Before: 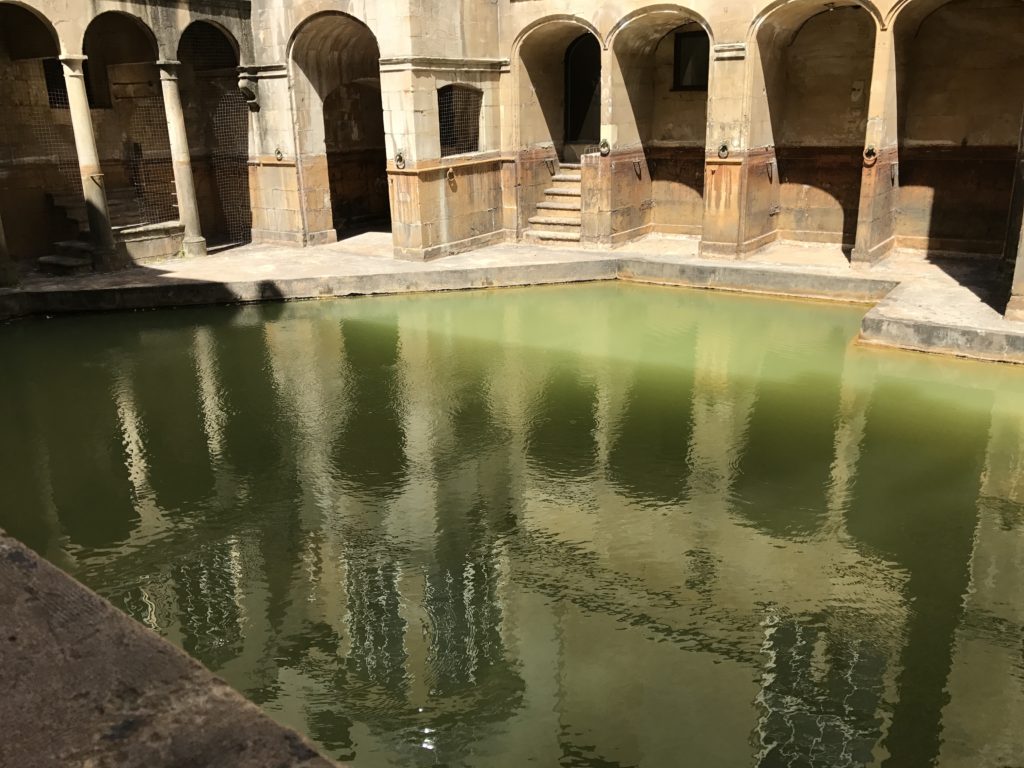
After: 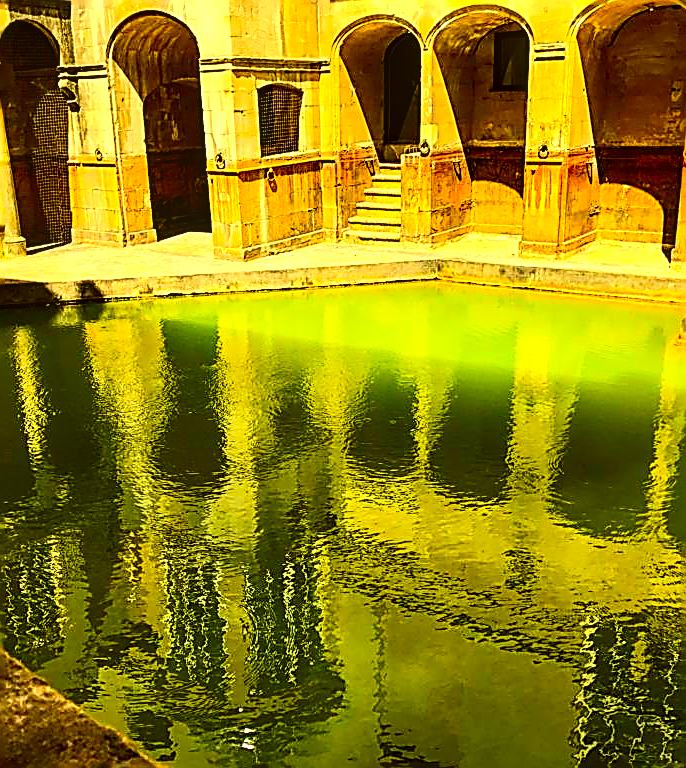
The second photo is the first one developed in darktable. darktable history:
crop and rotate: left 17.601%, right 15.344%
contrast brightness saturation: contrast 0.26, brightness 0.012, saturation 0.88
local contrast: highlights 44%, shadows 59%, detail 137%, midtone range 0.51
color correction: highlights a* 0.121, highlights b* 29.53, shadows a* -0.172, shadows b* 20.98
color balance rgb: global offset › luminance -0.494%, perceptual saturation grading › global saturation 16.789%
sharpen: amount 1.871
contrast equalizer: octaves 7, y [[0.509, 0.517, 0.523, 0.523, 0.517, 0.509], [0.5 ×6], [0.5 ×6], [0 ×6], [0 ×6]]
exposure: exposure 0.611 EV, compensate exposure bias true, compensate highlight preservation false
